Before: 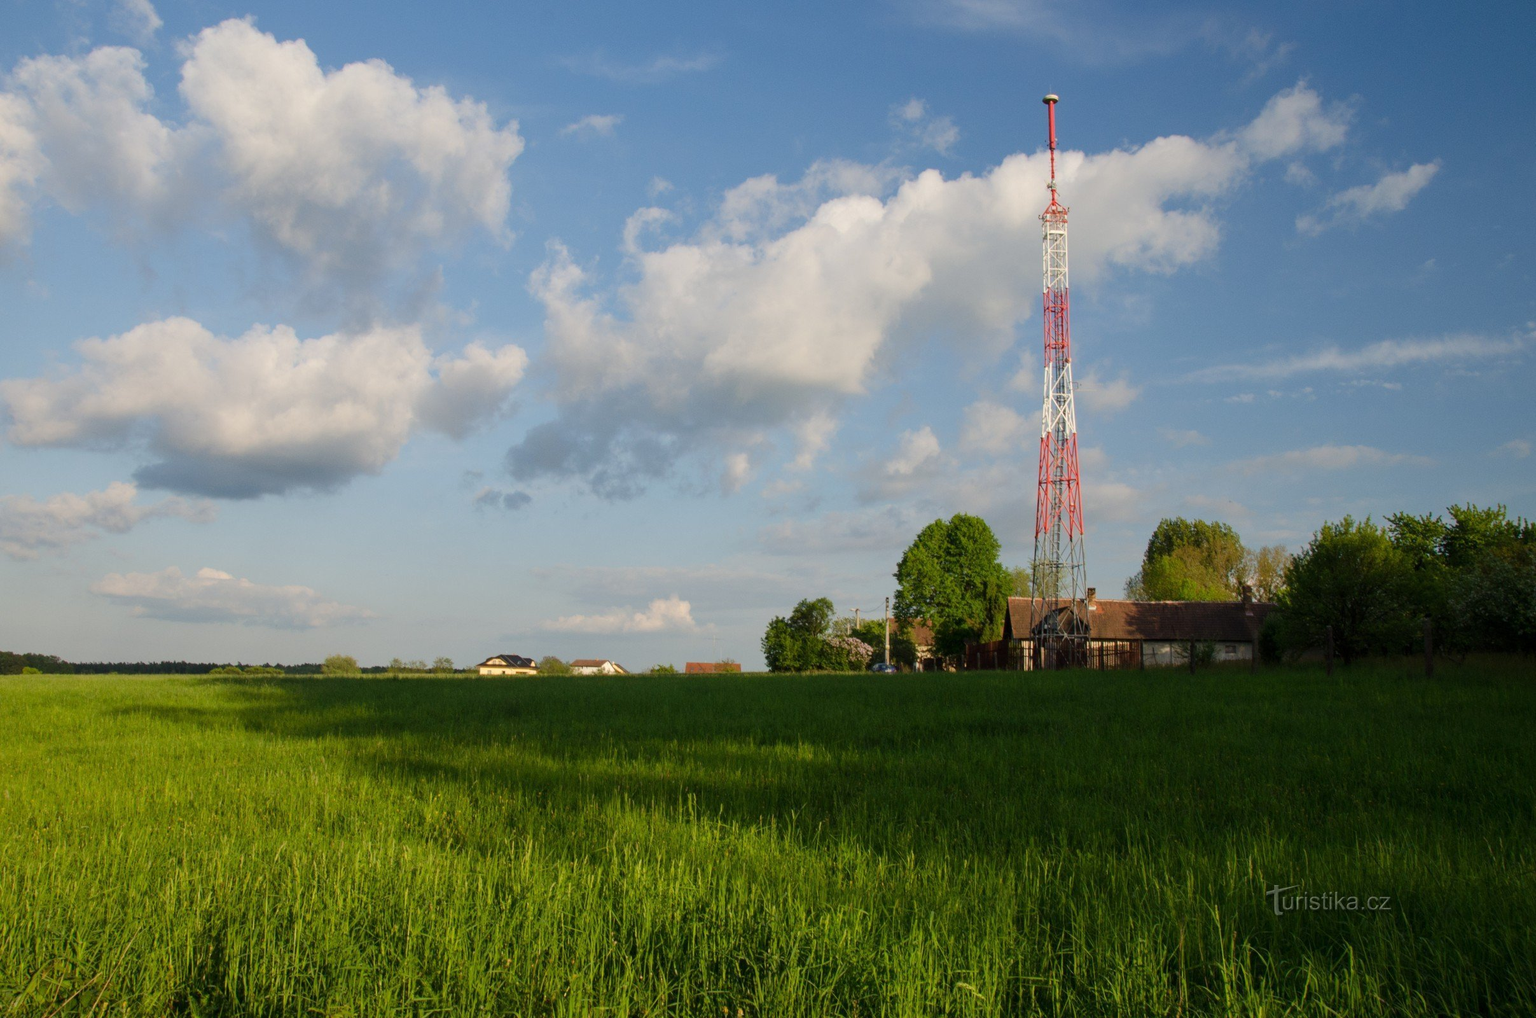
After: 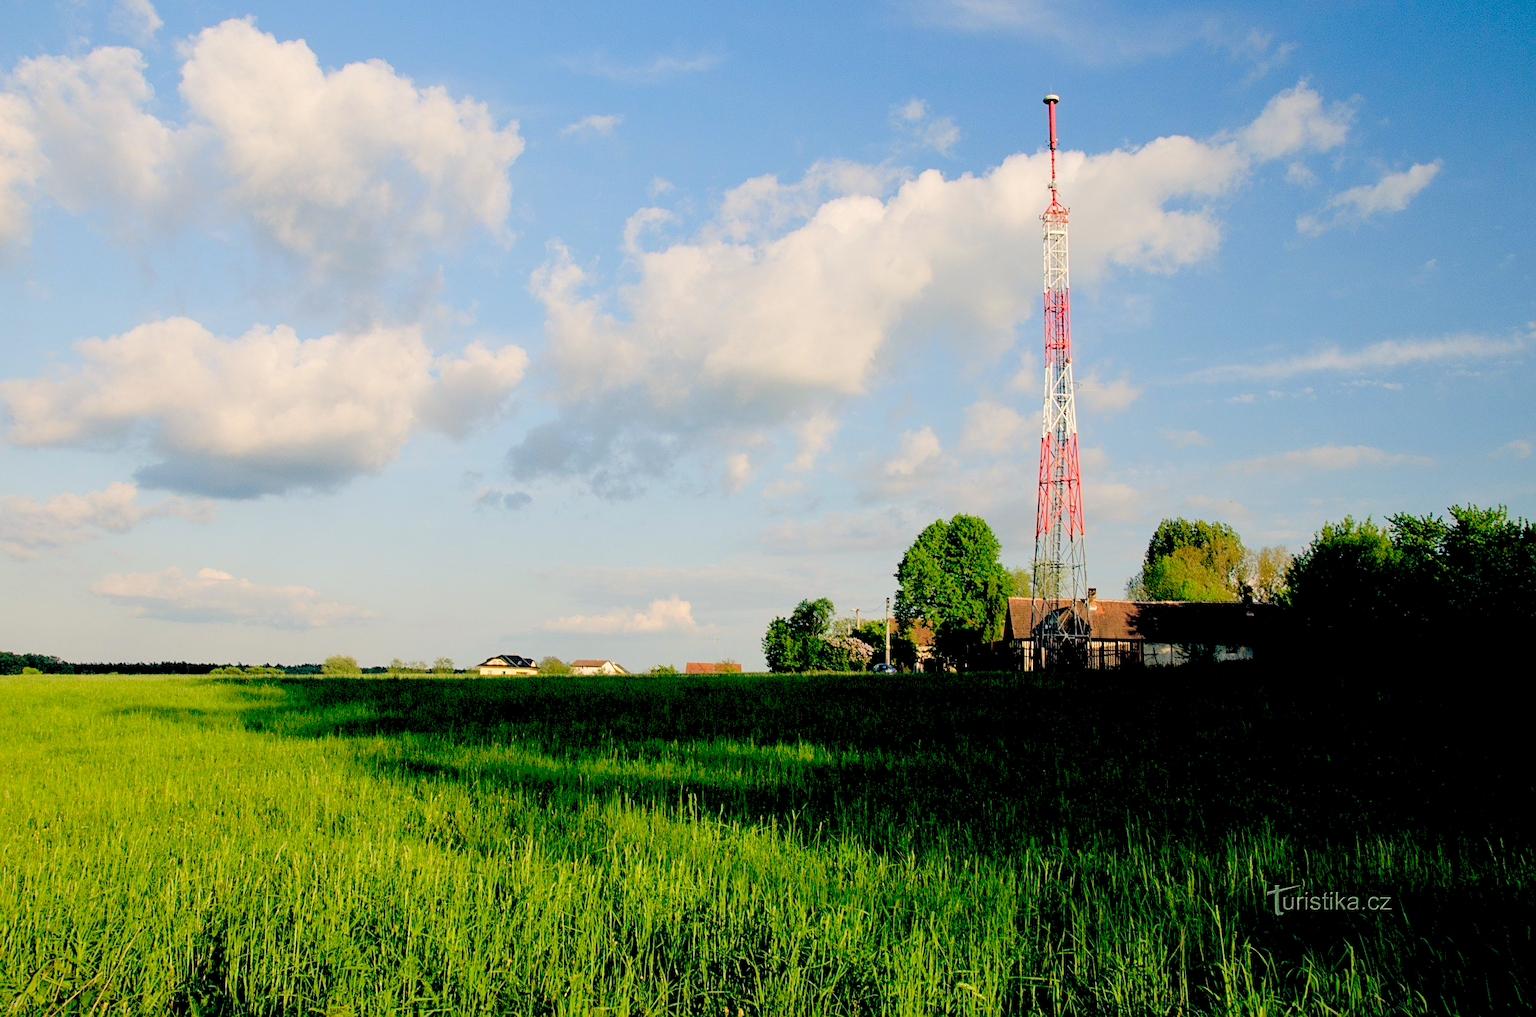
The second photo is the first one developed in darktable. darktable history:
sharpen: on, module defaults
levels: levels [0.093, 0.434, 0.988]
color balance: lift [0.975, 0.993, 1, 1.015], gamma [1.1, 1, 1, 0.945], gain [1, 1.04, 1, 0.95]
